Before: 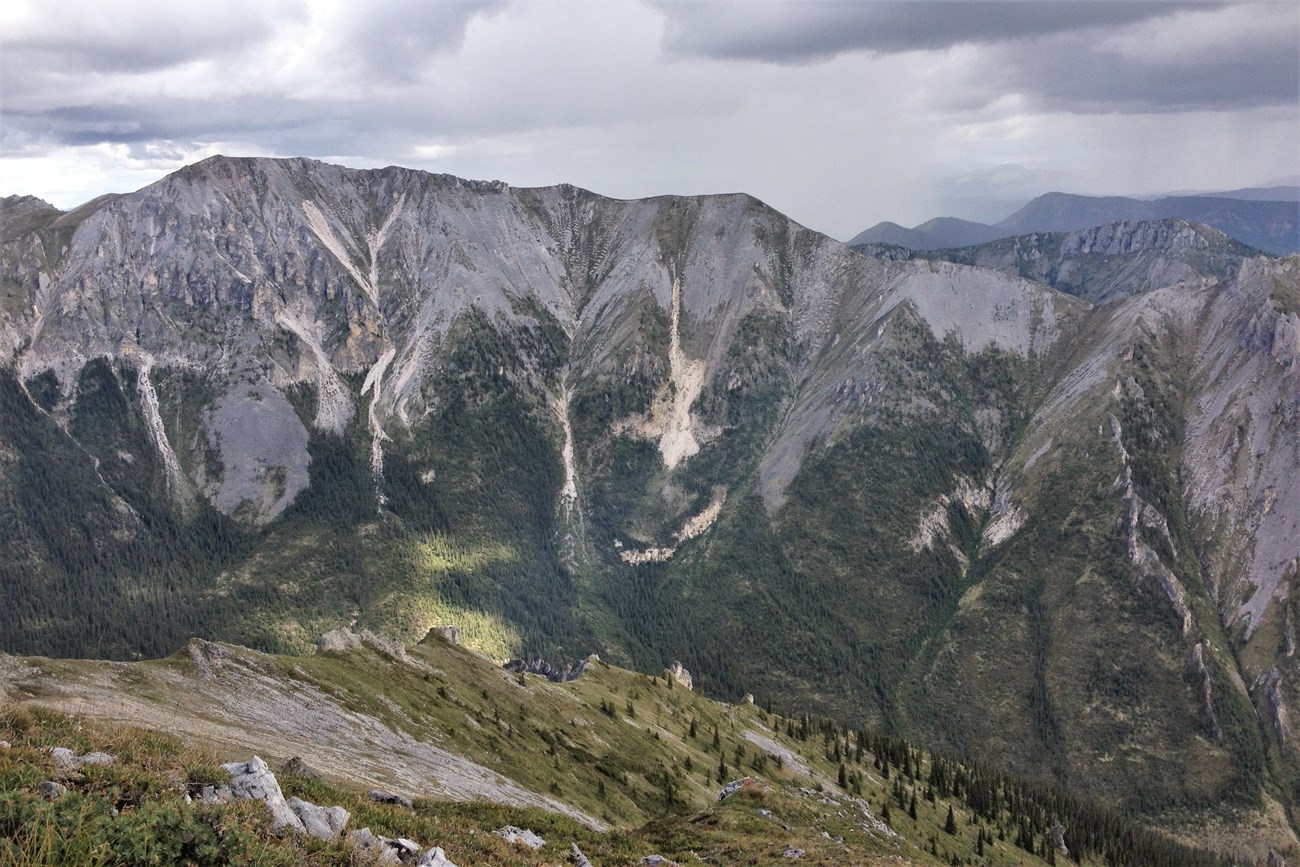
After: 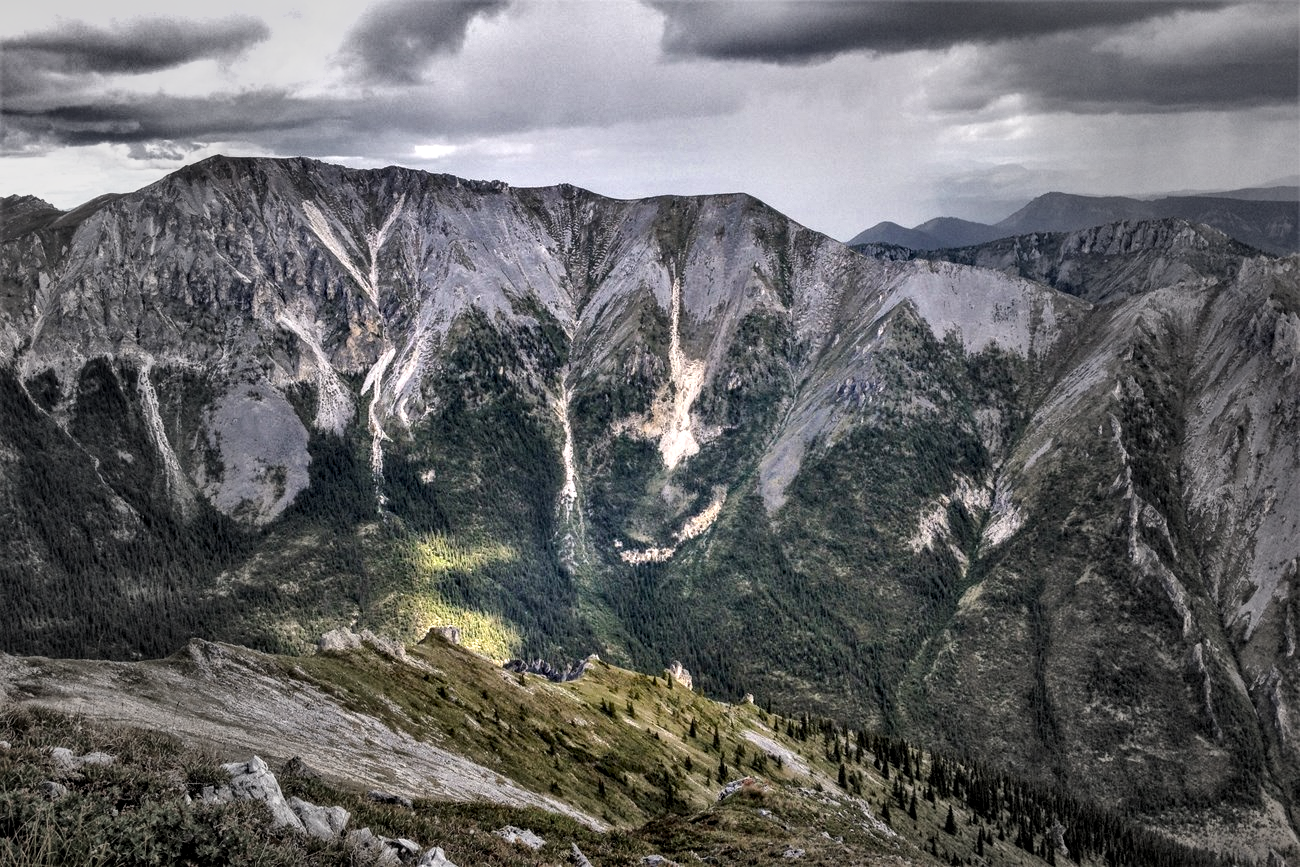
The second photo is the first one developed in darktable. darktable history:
exposure: exposure -0.003 EV, compensate highlight preservation false
contrast equalizer: octaves 7, y [[0.5 ×6], [0.5 ×6], [0.975, 0.964, 0.925, 0.865, 0.793, 0.721], [0 ×6], [0 ×6]], mix 0.154
shadows and highlights: shadows 59.18, highlights -60.33, soften with gaussian
vignetting: fall-off start 39.02%, fall-off radius 40.45%, brightness -0.445, saturation -0.686
local contrast: detail 160%
color balance rgb: shadows lift › luminance -9.041%, highlights gain › chroma 0.287%, highlights gain › hue 330.61°, perceptual saturation grading › global saturation 24.97%, global vibrance 9.602%, contrast 15.45%, saturation formula JzAzBz (2021)
